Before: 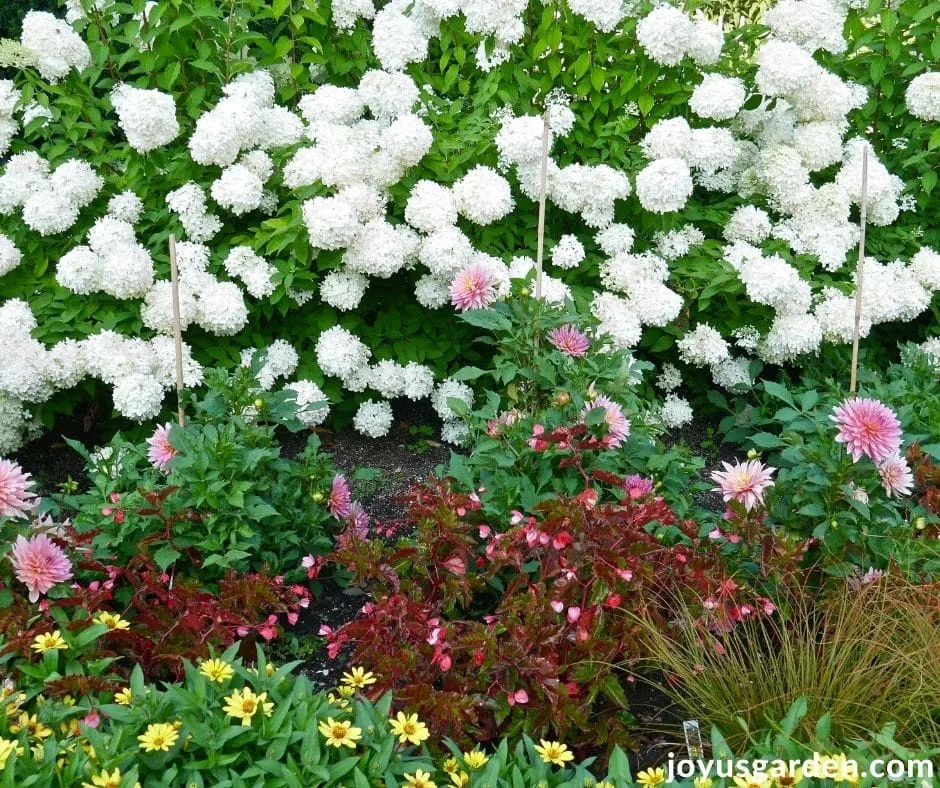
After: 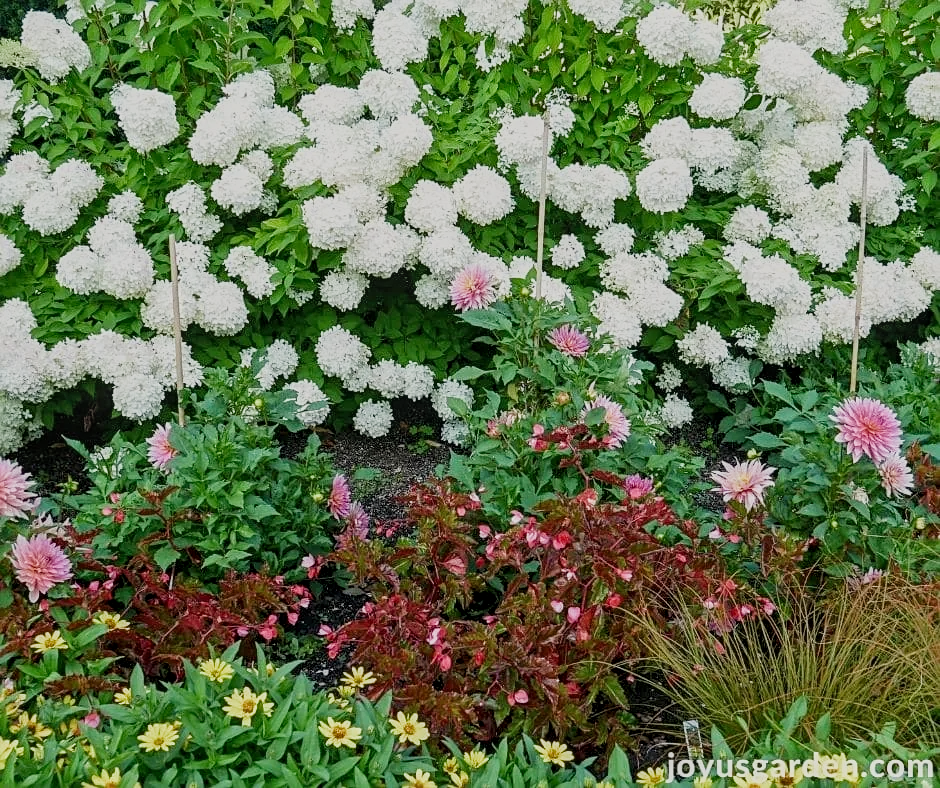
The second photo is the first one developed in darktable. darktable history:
sharpen: on, module defaults
filmic rgb: black relative exposure -13 EV, threshold 3 EV, target white luminance 85%, hardness 6.3, latitude 42.11%, contrast 0.858, shadows ↔ highlights balance 8.63%, color science v4 (2020), enable highlight reconstruction true
local contrast: on, module defaults
white balance: red 1.009, blue 0.985
